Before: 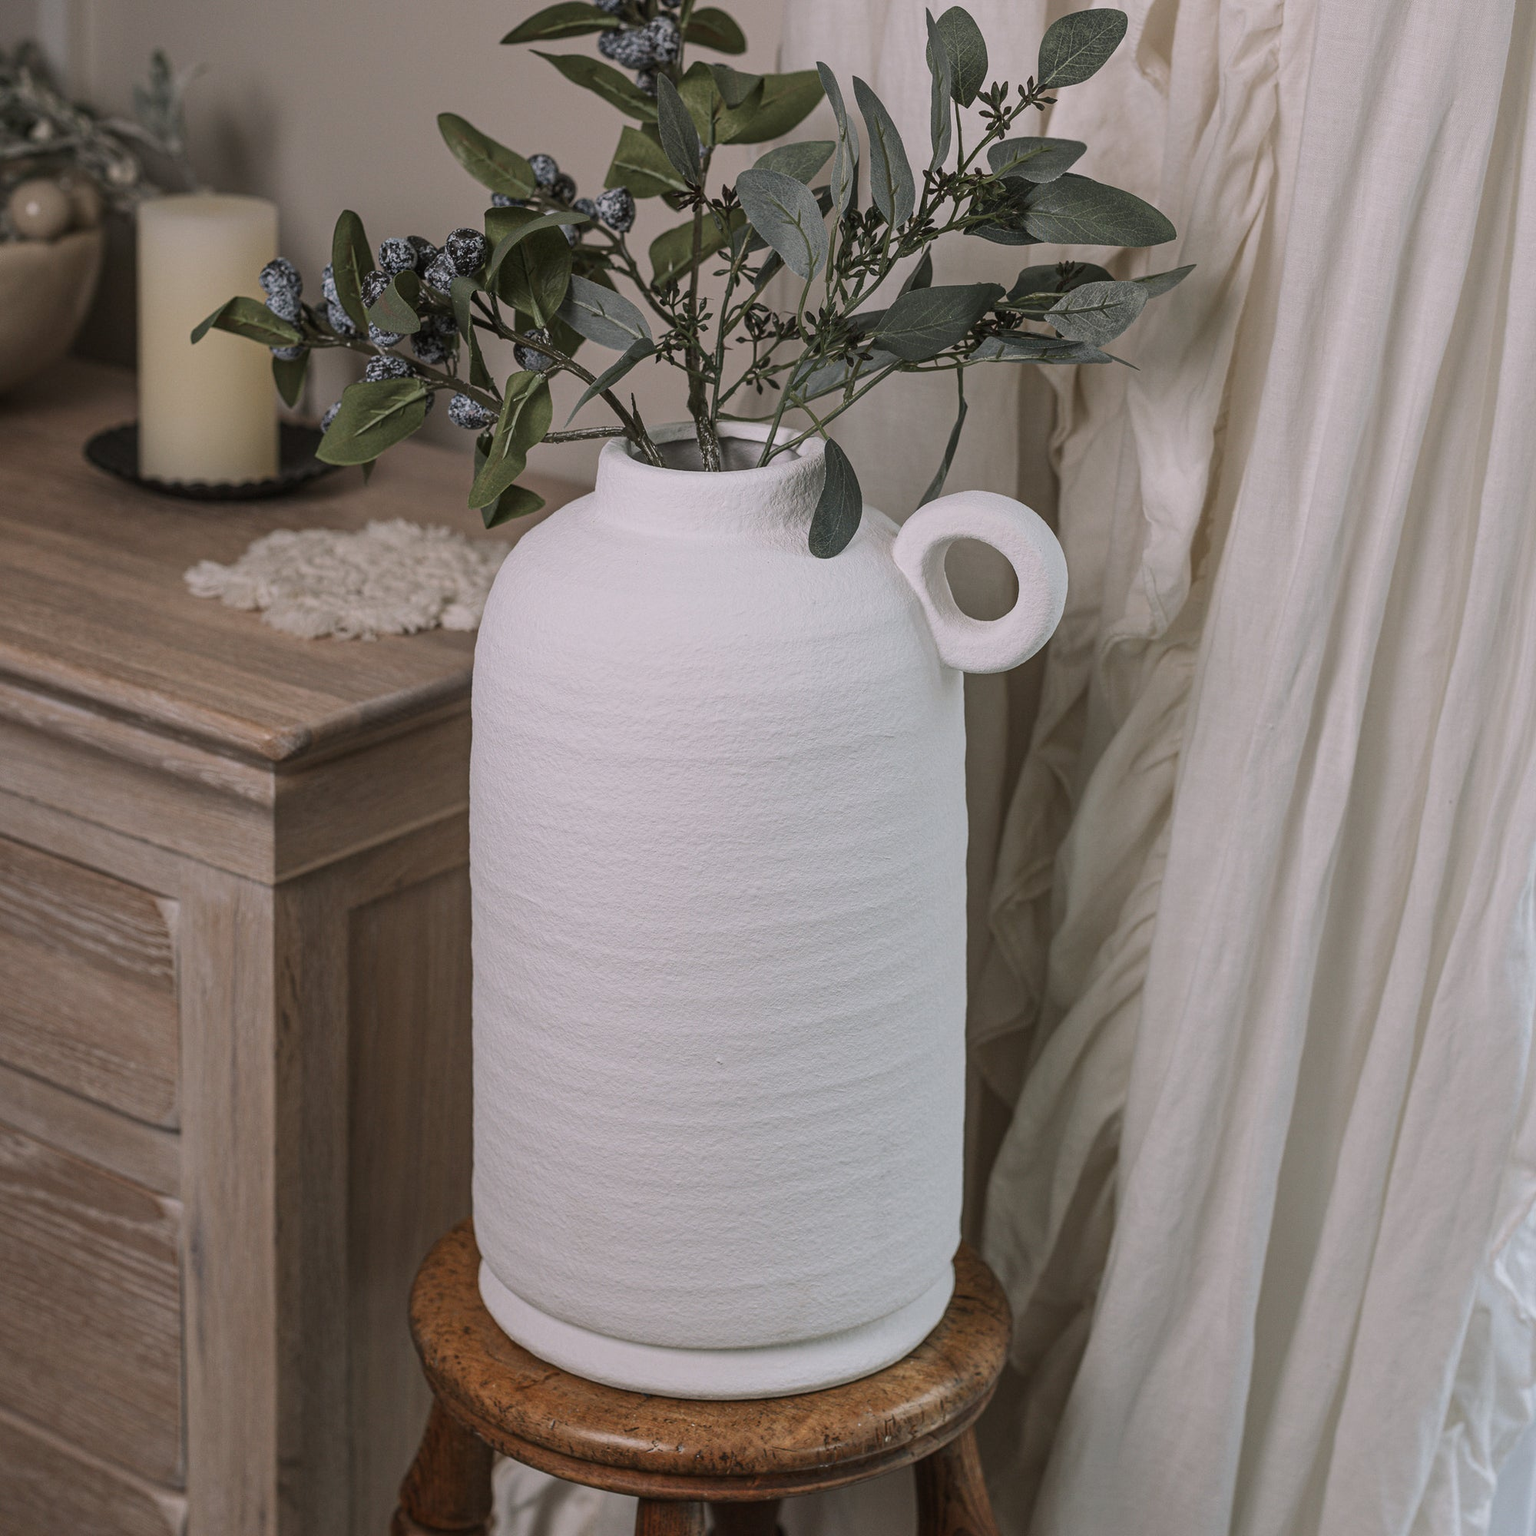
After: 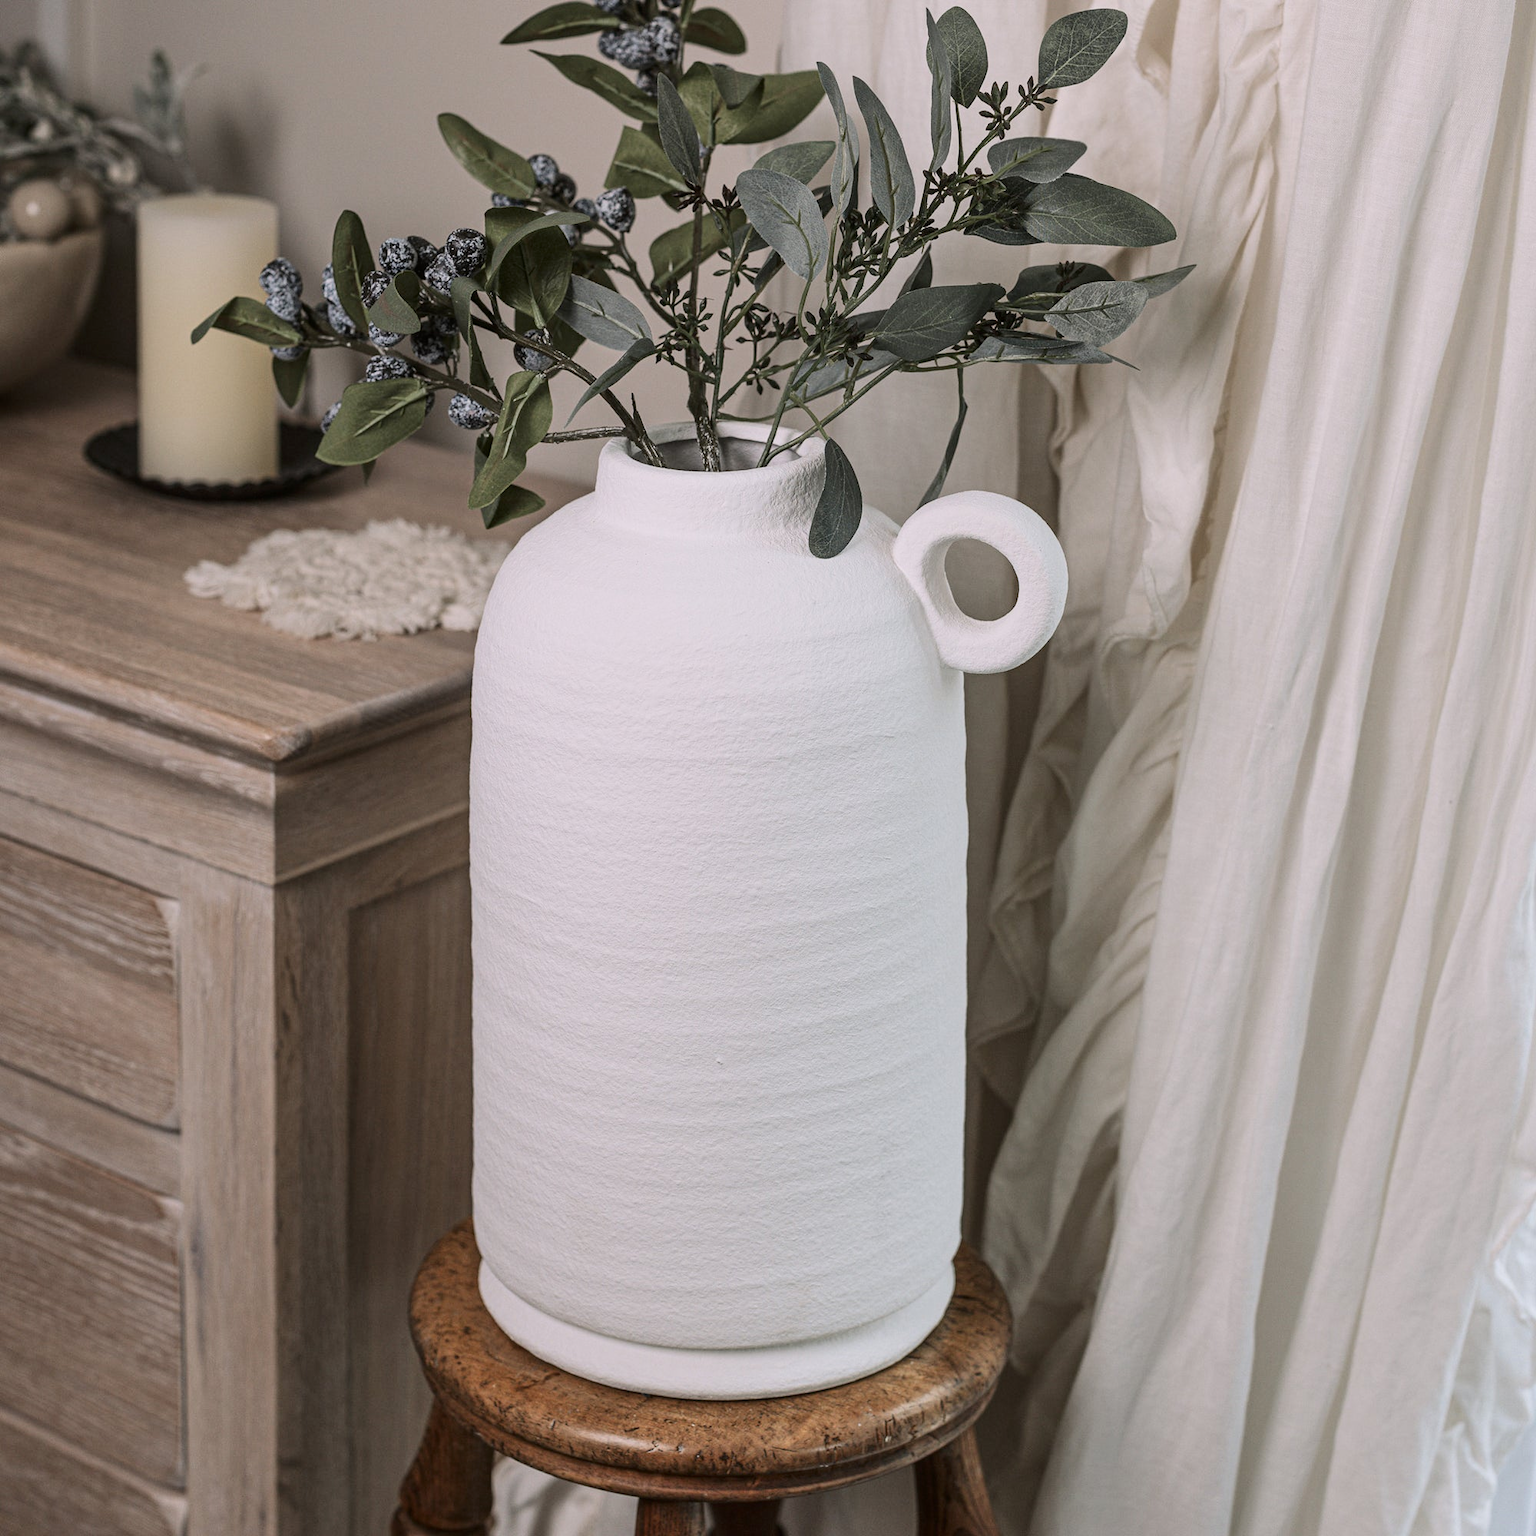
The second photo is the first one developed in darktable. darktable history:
tone curve: curves: ch0 [(0, 0) (0.004, 0.001) (0.133, 0.112) (0.325, 0.362) (0.832, 0.893) (1, 1)], color space Lab, independent channels, preserve colors none
